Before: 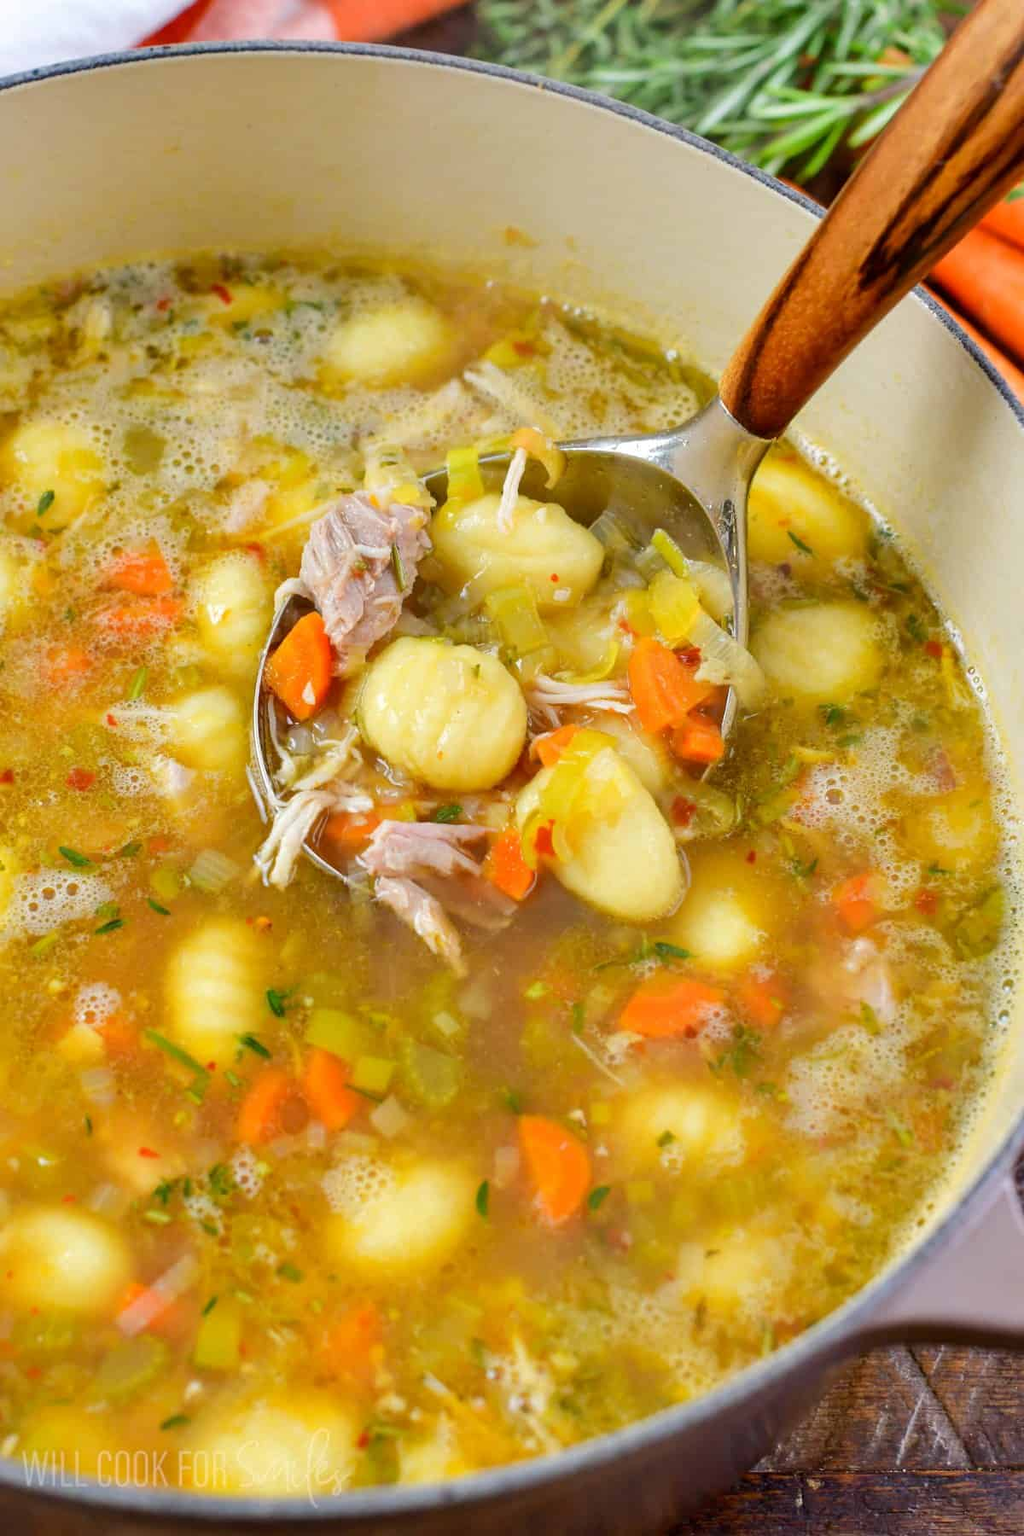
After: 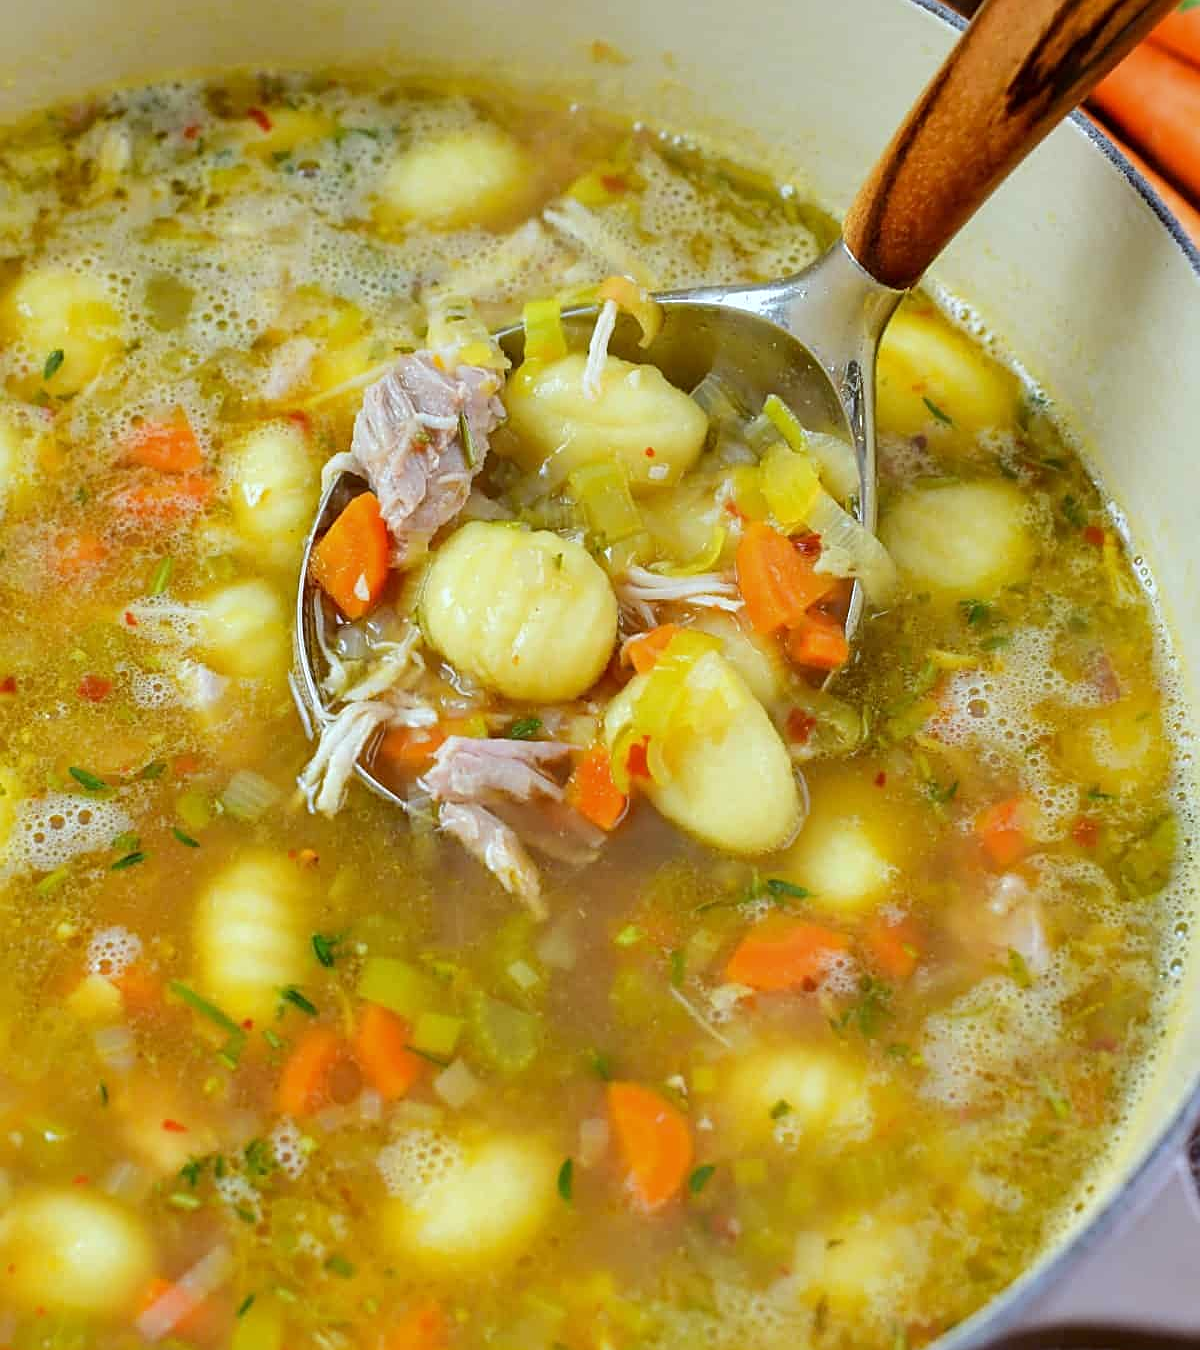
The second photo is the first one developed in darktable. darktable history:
sharpen: on, module defaults
crop and rotate: top 12.5%, bottom 12.5%
white balance: red 0.925, blue 1.046
